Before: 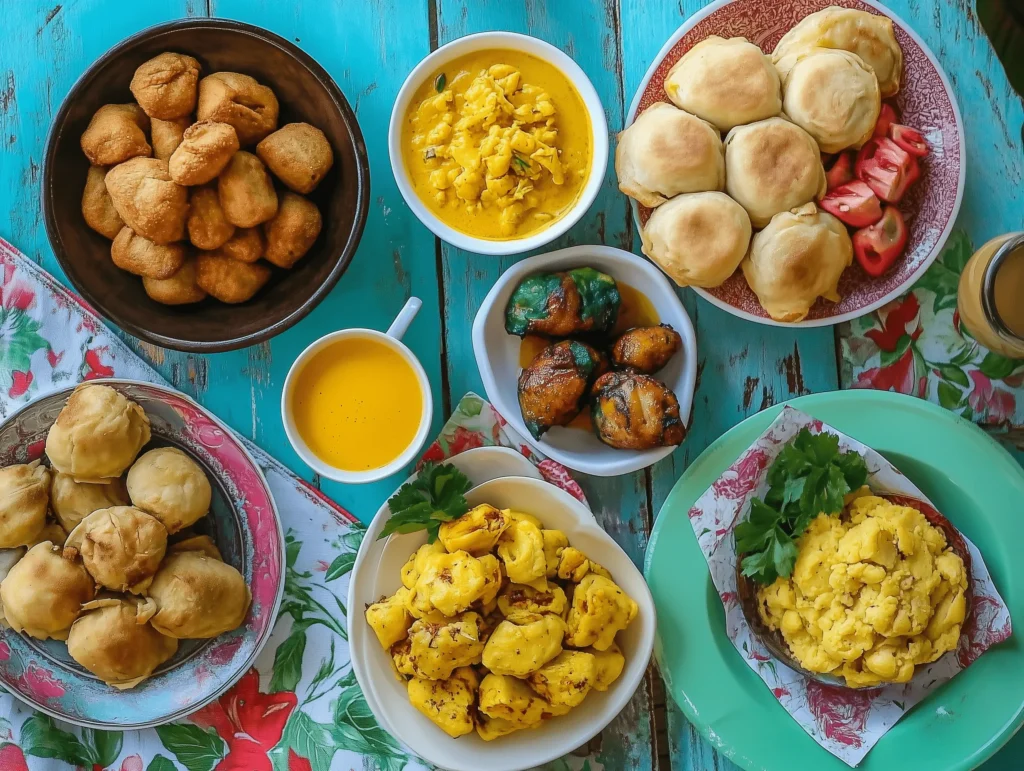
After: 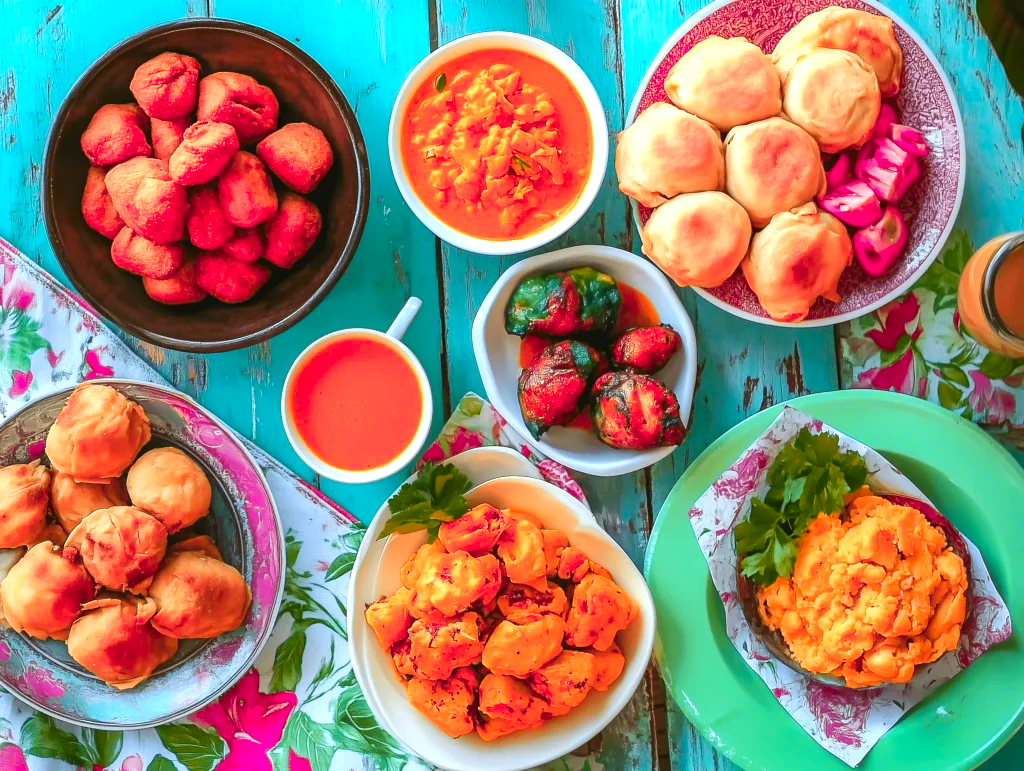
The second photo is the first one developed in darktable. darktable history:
exposure: black level correction 0, exposure 0.7 EV, compensate exposure bias true, compensate highlight preservation false
color zones: curves: ch1 [(0.24, 0.634) (0.75, 0.5)]; ch2 [(0.253, 0.437) (0.745, 0.491)], mix 100.94%
